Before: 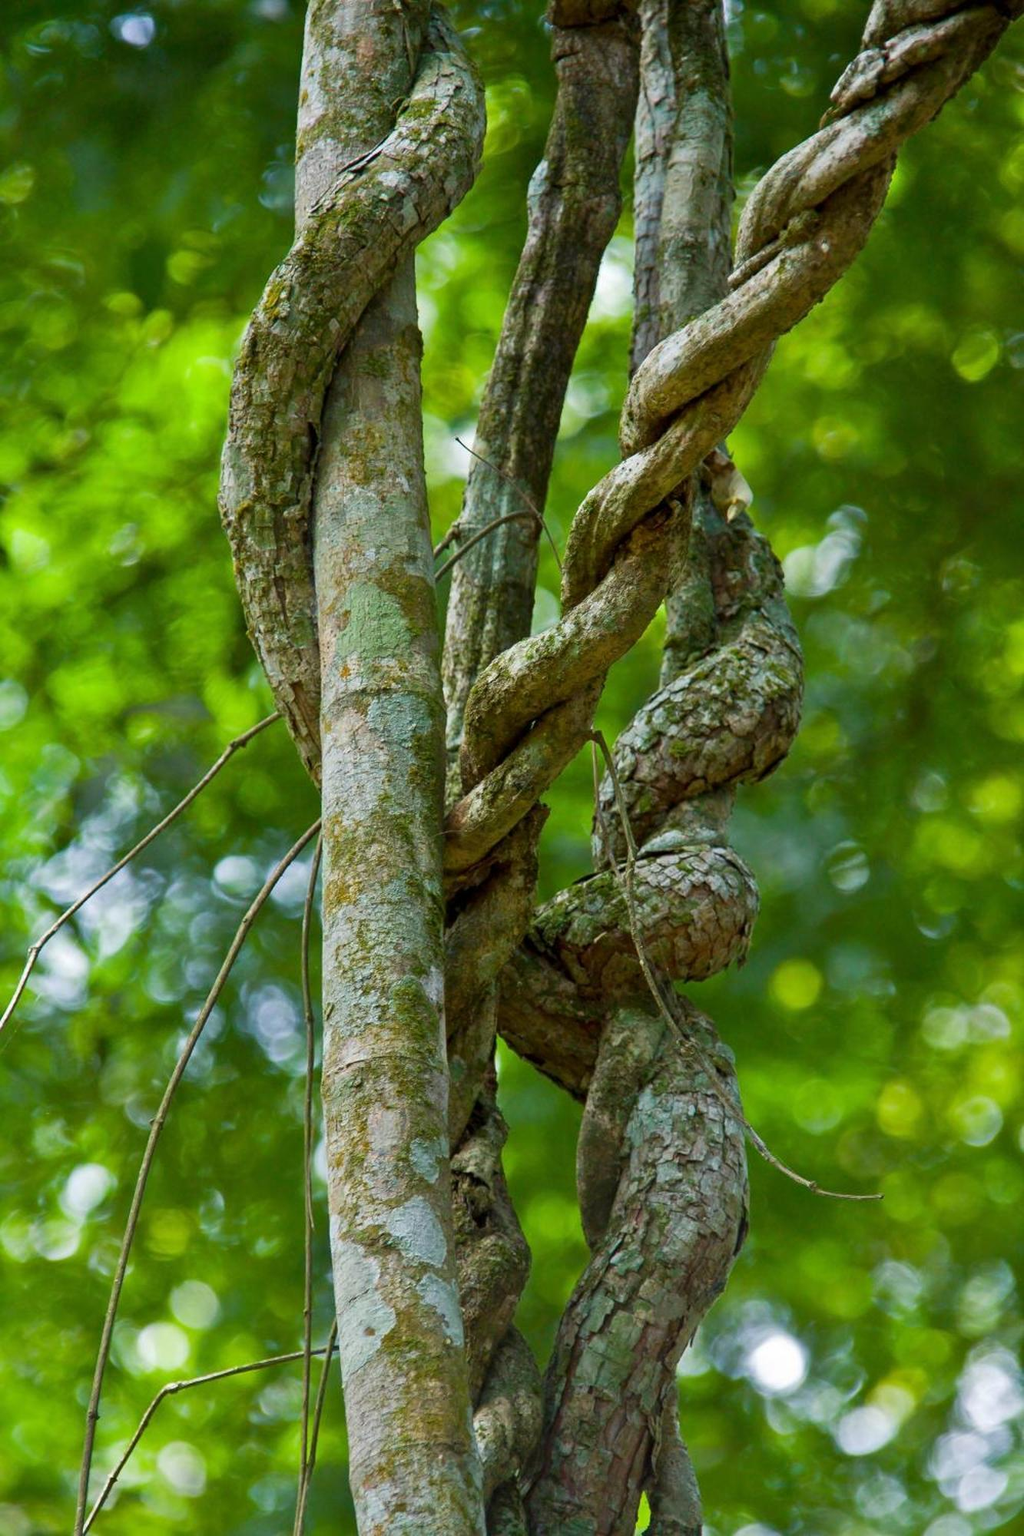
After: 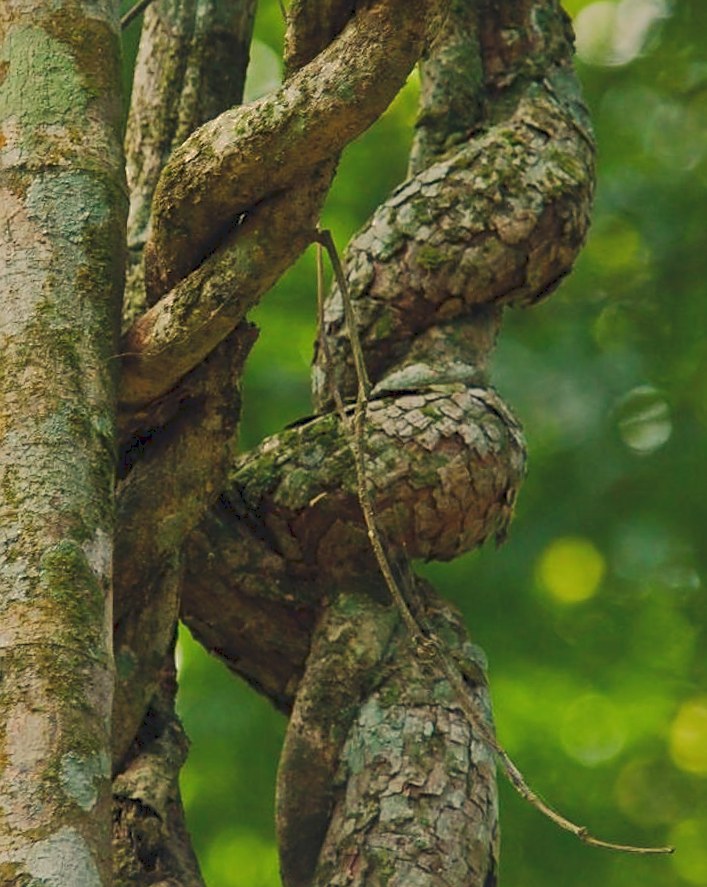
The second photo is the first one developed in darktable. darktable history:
crop: left 35.03%, top 36.625%, right 14.663%, bottom 20.057%
rotate and perspective: rotation 2.17°, automatic cropping off
white balance: red 1.138, green 0.996, blue 0.812
tone equalizer: on, module defaults
color correction: highlights a* 0.207, highlights b* 2.7, shadows a* -0.874, shadows b* -4.78
sharpen: radius 1.864, amount 0.398, threshold 1.271
tone curve: curves: ch0 [(0, 0) (0.003, 0.098) (0.011, 0.099) (0.025, 0.103) (0.044, 0.114) (0.069, 0.13) (0.1, 0.142) (0.136, 0.161) (0.177, 0.189) (0.224, 0.224) (0.277, 0.266) (0.335, 0.32) (0.399, 0.38) (0.468, 0.45) (0.543, 0.522) (0.623, 0.598) (0.709, 0.669) (0.801, 0.731) (0.898, 0.786) (1, 1)], preserve colors none
